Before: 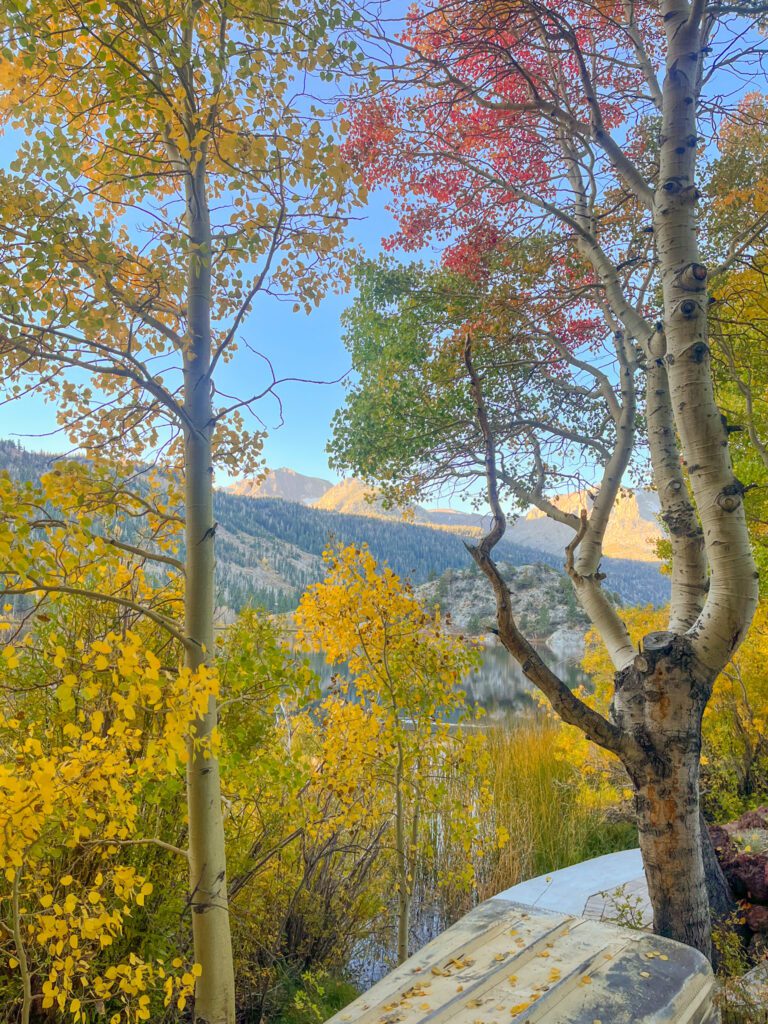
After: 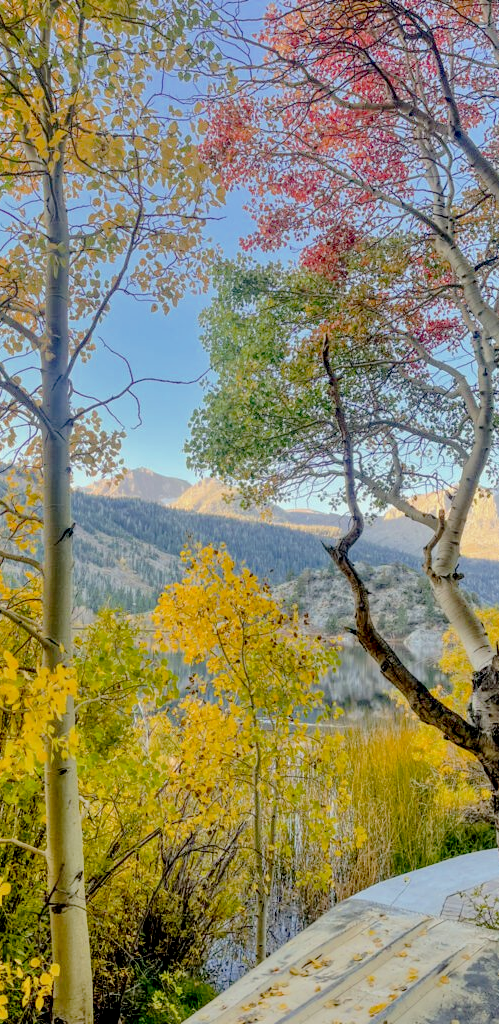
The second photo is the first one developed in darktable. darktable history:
crop and rotate: left 18.493%, right 16.521%
tone curve: curves: ch0 [(0, 0) (0.088, 0.042) (0.208, 0.176) (0.257, 0.267) (0.406, 0.483) (0.489, 0.556) (0.667, 0.73) (0.793, 0.851) (0.994, 0.974)]; ch1 [(0, 0) (0.161, 0.092) (0.35, 0.33) (0.392, 0.392) (0.457, 0.467) (0.505, 0.497) (0.537, 0.518) (0.553, 0.53) (0.58, 0.567) (0.739, 0.697) (1, 1)]; ch2 [(0, 0) (0.346, 0.362) (0.448, 0.419) (0.502, 0.499) (0.533, 0.517) (0.556, 0.533) (0.629, 0.619) (0.717, 0.678) (1, 1)], preserve colors none
tone equalizer: -8 EV -0.016 EV, -7 EV 0.006 EV, -6 EV -0.007 EV, -5 EV 0.009 EV, -4 EV -0.032 EV, -3 EV -0.24 EV, -2 EV -0.665 EV, -1 EV -0.98 EV, +0 EV -0.995 EV, edges refinement/feathering 500, mask exposure compensation -1.57 EV, preserve details no
local contrast: highlights 81%, shadows 57%, detail 174%, midtone range 0.605
